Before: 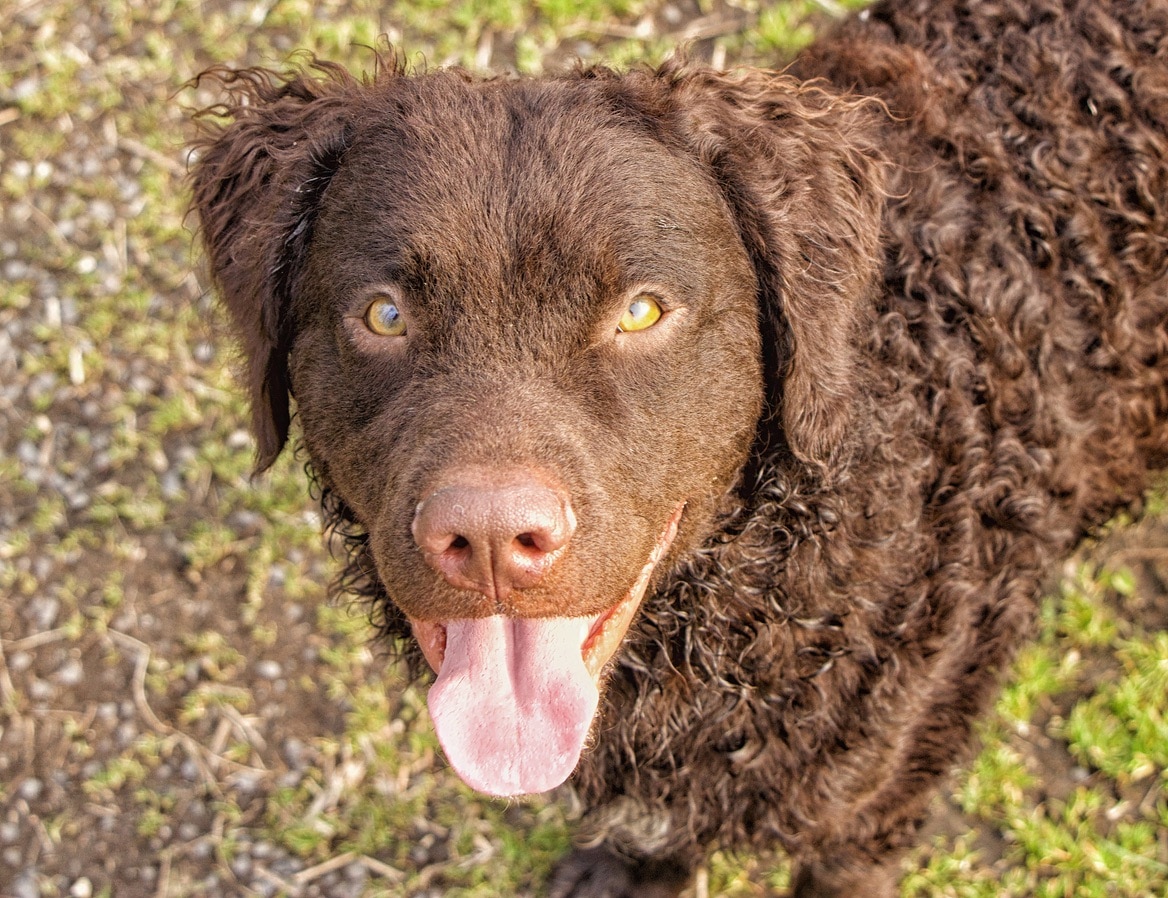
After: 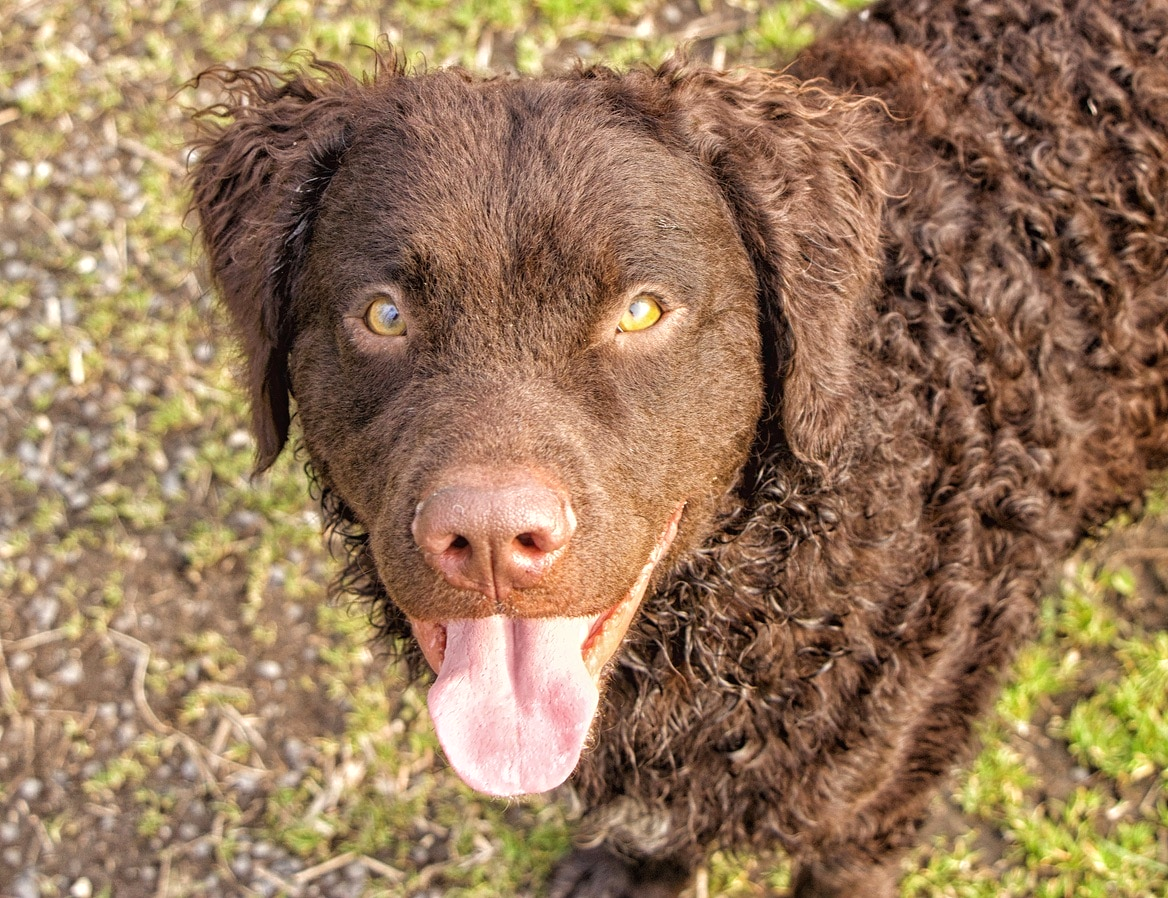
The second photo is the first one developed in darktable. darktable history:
levels: mode automatic, white 99.89%
